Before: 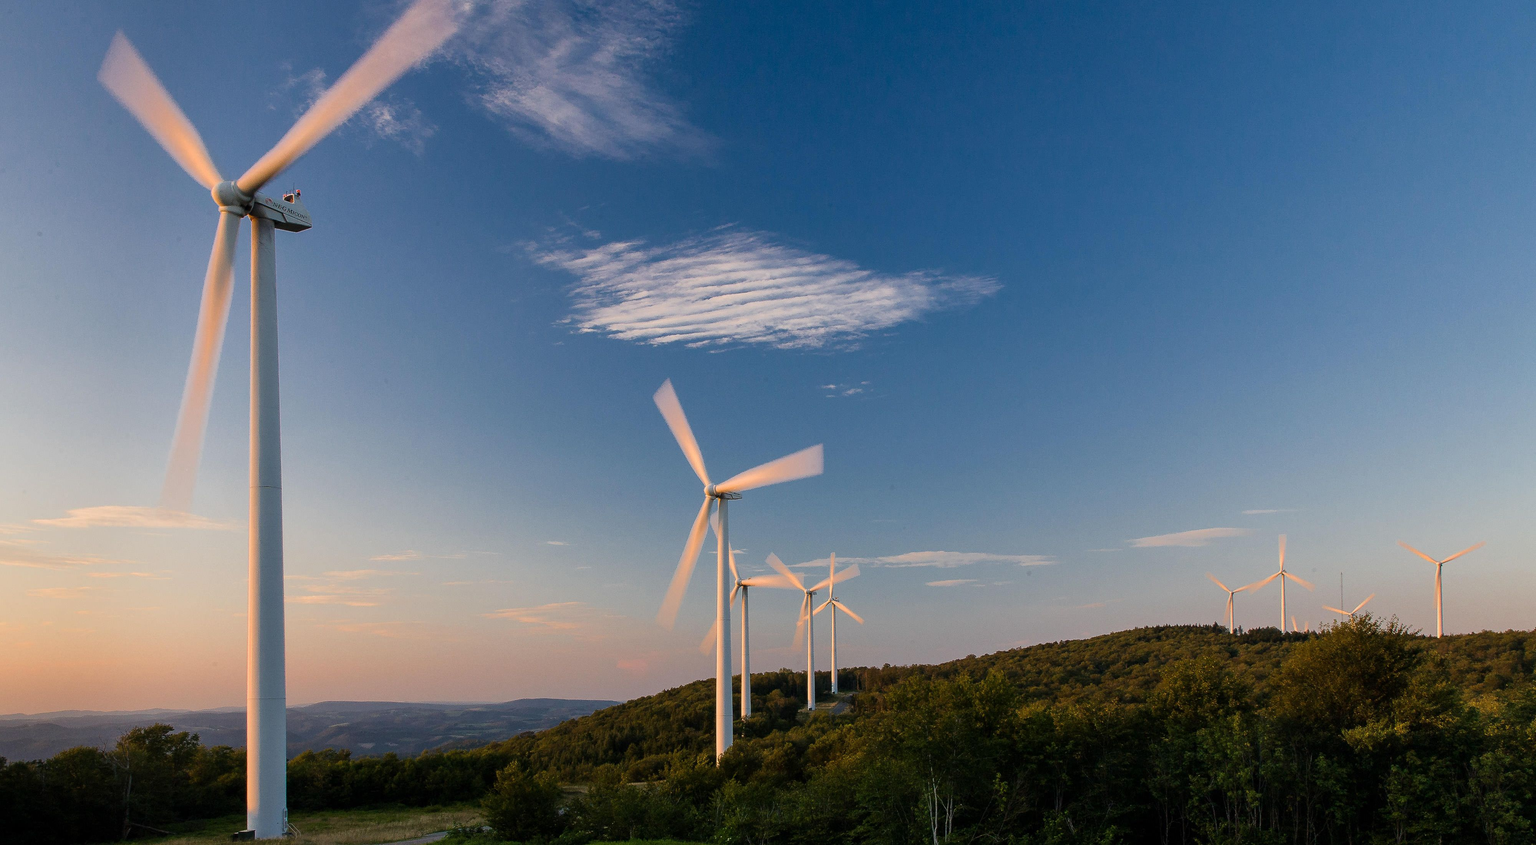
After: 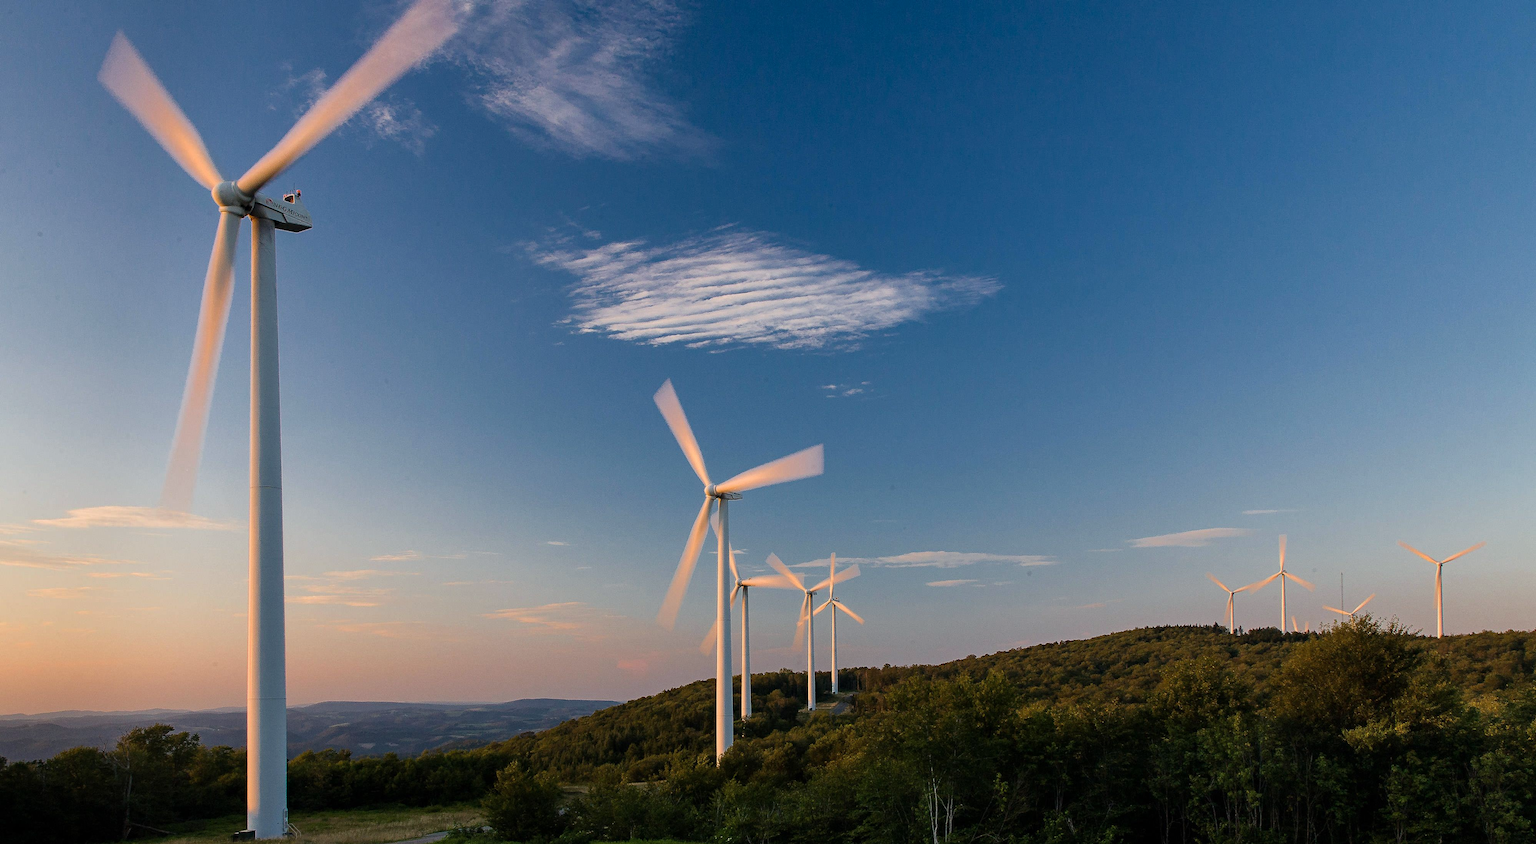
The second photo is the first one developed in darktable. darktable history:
contrast brightness saturation: saturation -0.05
haze removal: adaptive false
